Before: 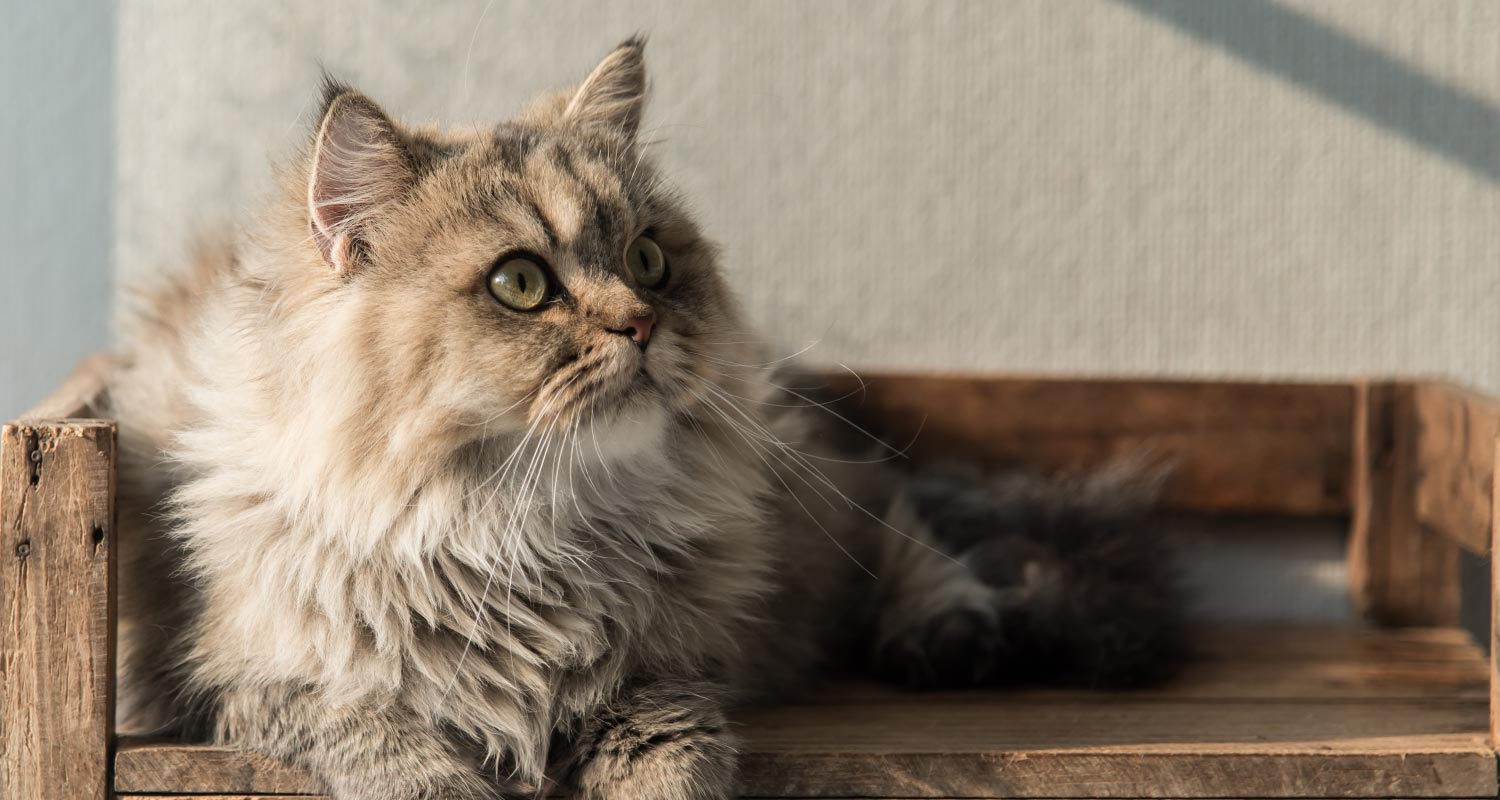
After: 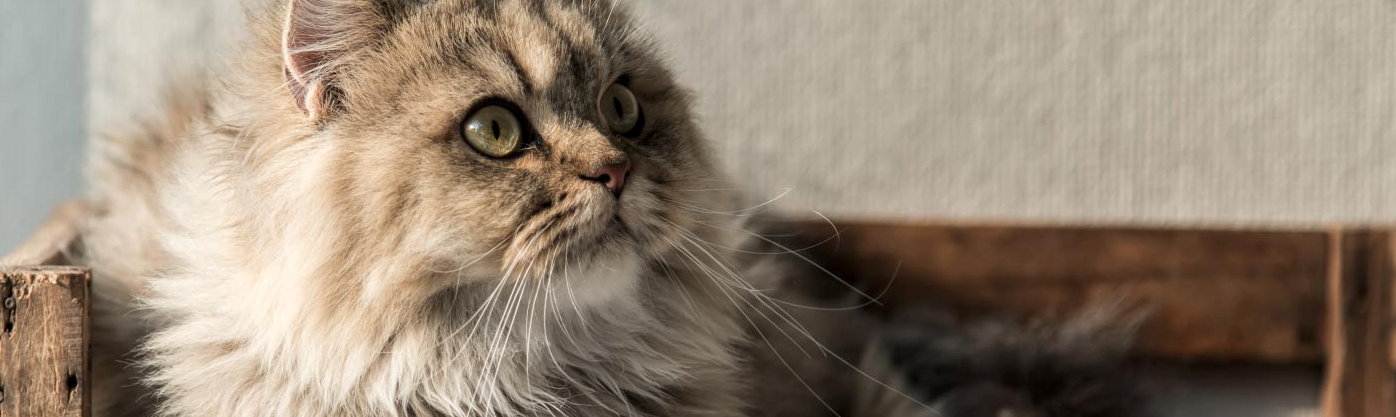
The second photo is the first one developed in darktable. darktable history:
local contrast: highlights 100%, shadows 100%, detail 131%, midtone range 0.2
white balance: emerald 1
bloom: size 9%, threshold 100%, strength 7%
crop: left 1.744%, top 19.225%, right 5.069%, bottom 28.357%
